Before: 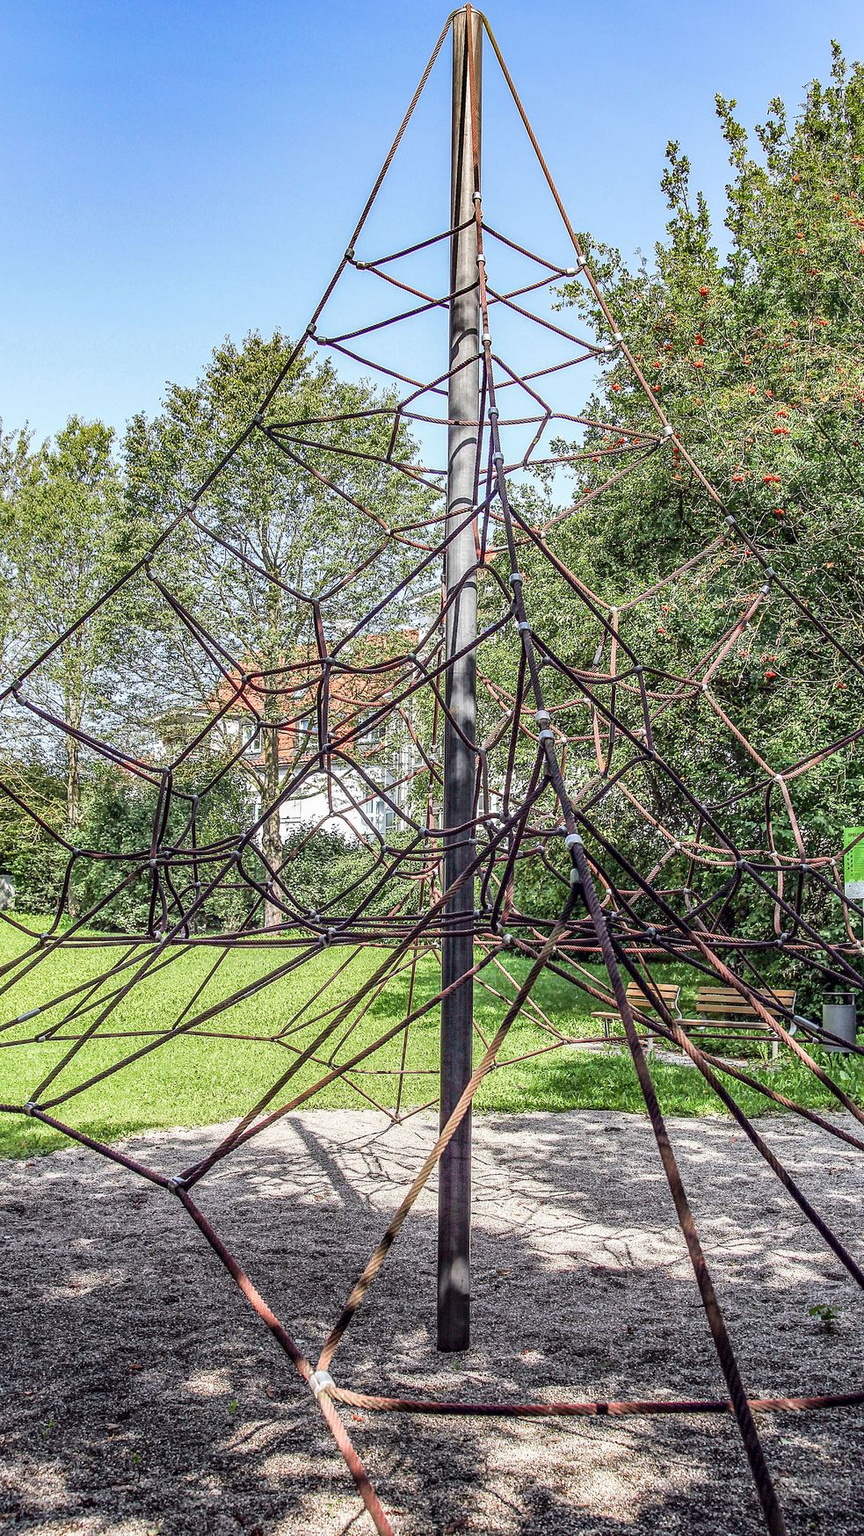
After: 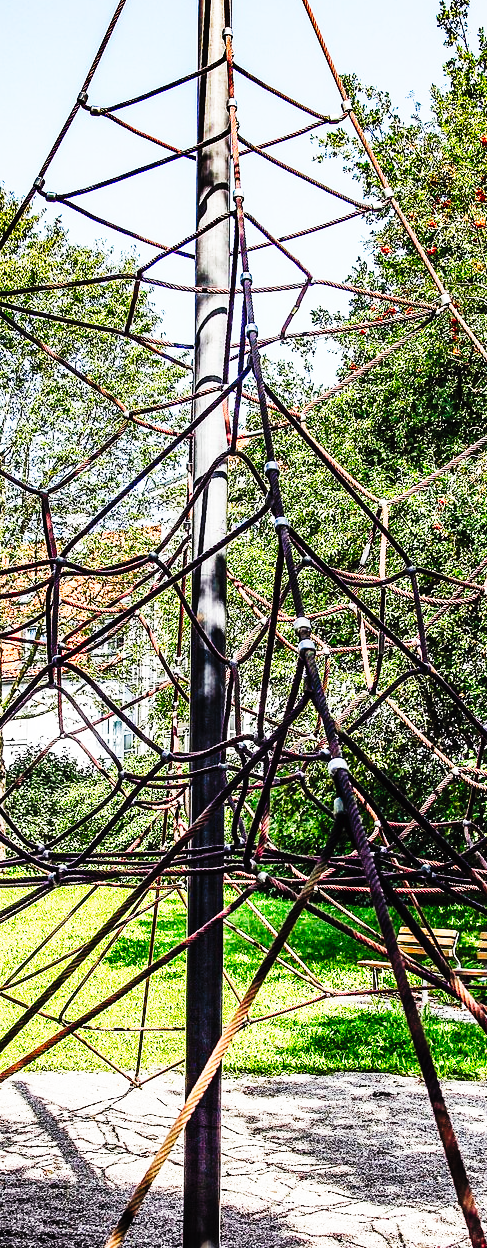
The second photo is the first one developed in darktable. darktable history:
tone curve: curves: ch0 [(0, 0) (0.003, 0.01) (0.011, 0.01) (0.025, 0.011) (0.044, 0.014) (0.069, 0.018) (0.1, 0.022) (0.136, 0.026) (0.177, 0.035) (0.224, 0.051) (0.277, 0.085) (0.335, 0.158) (0.399, 0.299) (0.468, 0.457) (0.543, 0.634) (0.623, 0.801) (0.709, 0.904) (0.801, 0.963) (0.898, 0.986) (1, 1)], preserve colors none
crop: left 32.075%, top 10.976%, right 18.355%, bottom 17.596%
